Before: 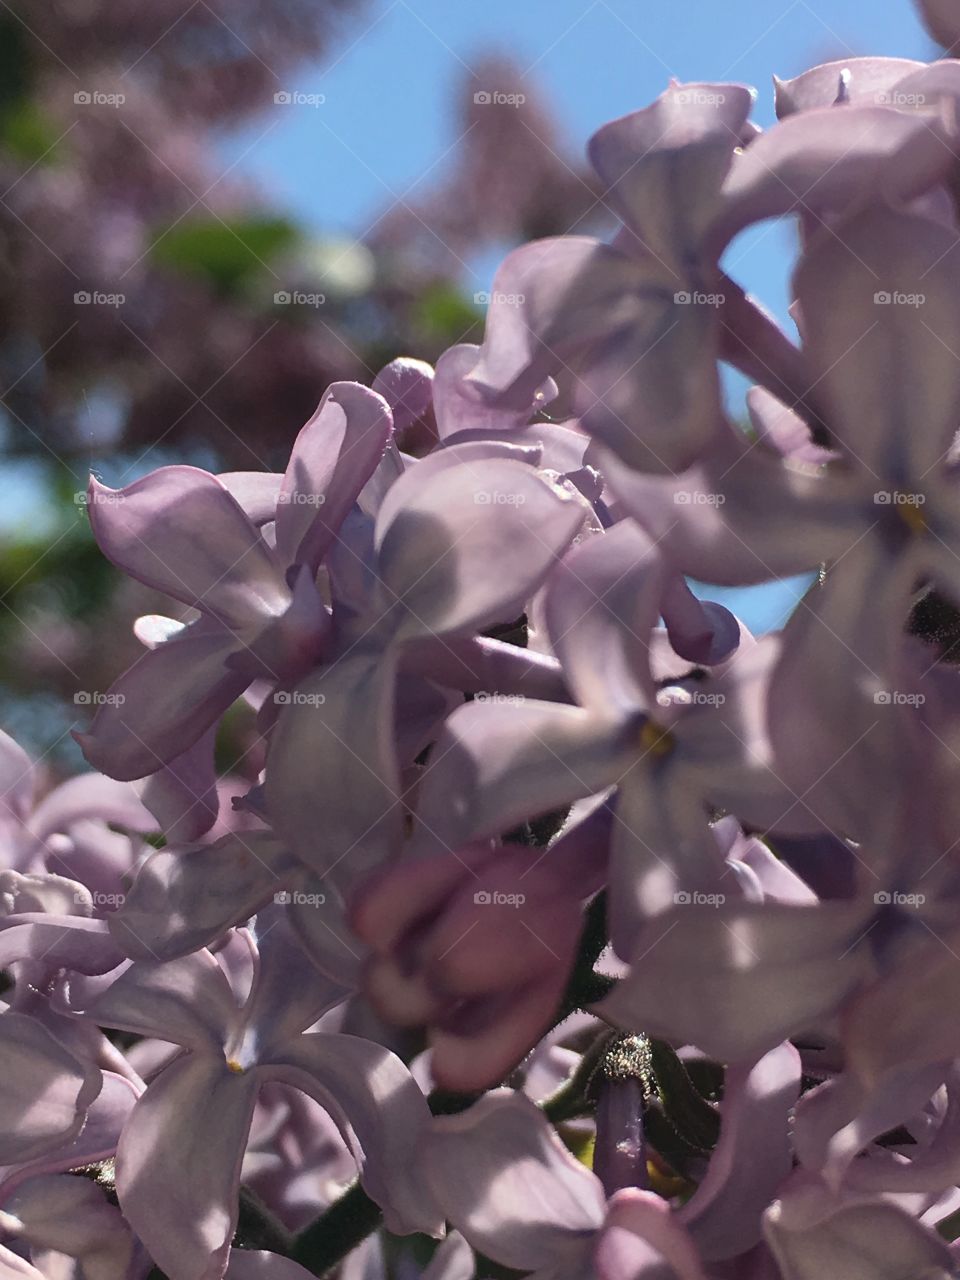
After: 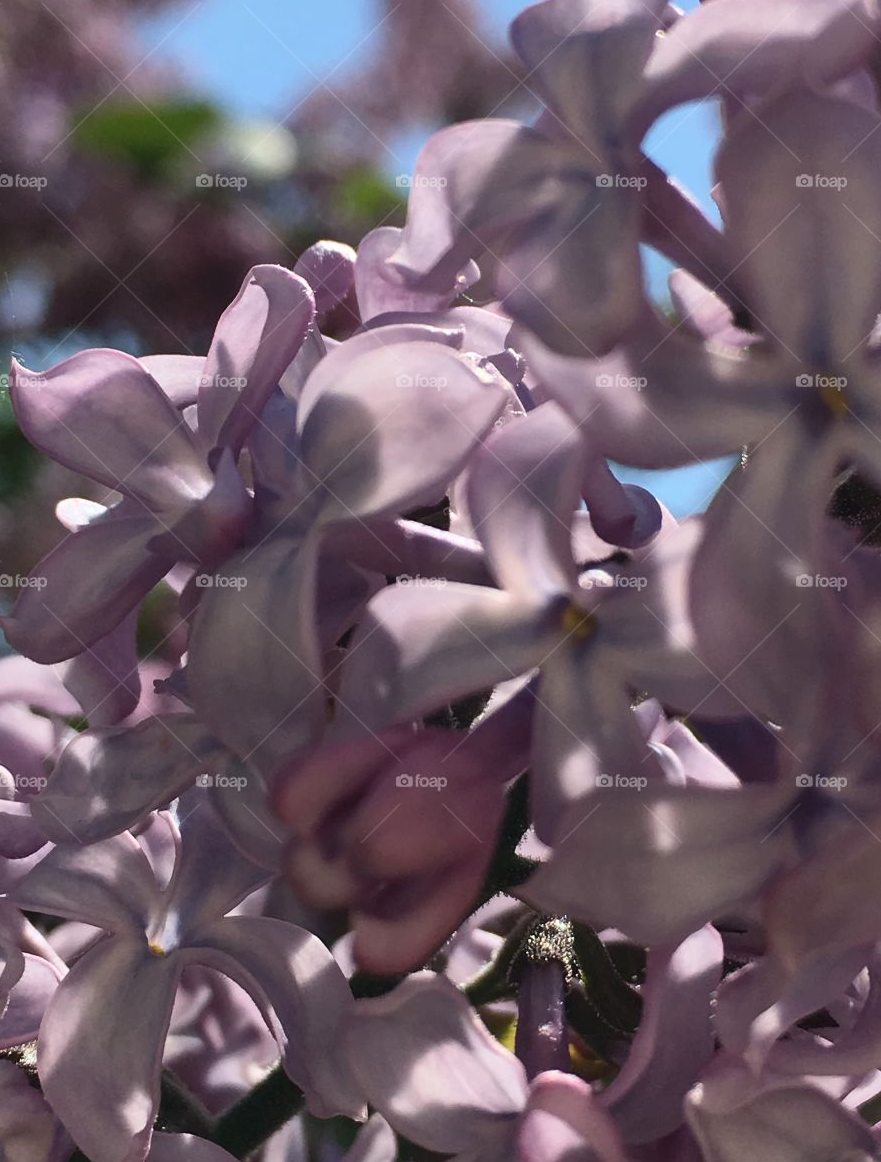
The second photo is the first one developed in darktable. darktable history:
contrast brightness saturation: contrast 0.149, brightness 0.044
crop and rotate: left 8.189%, top 9.164%
